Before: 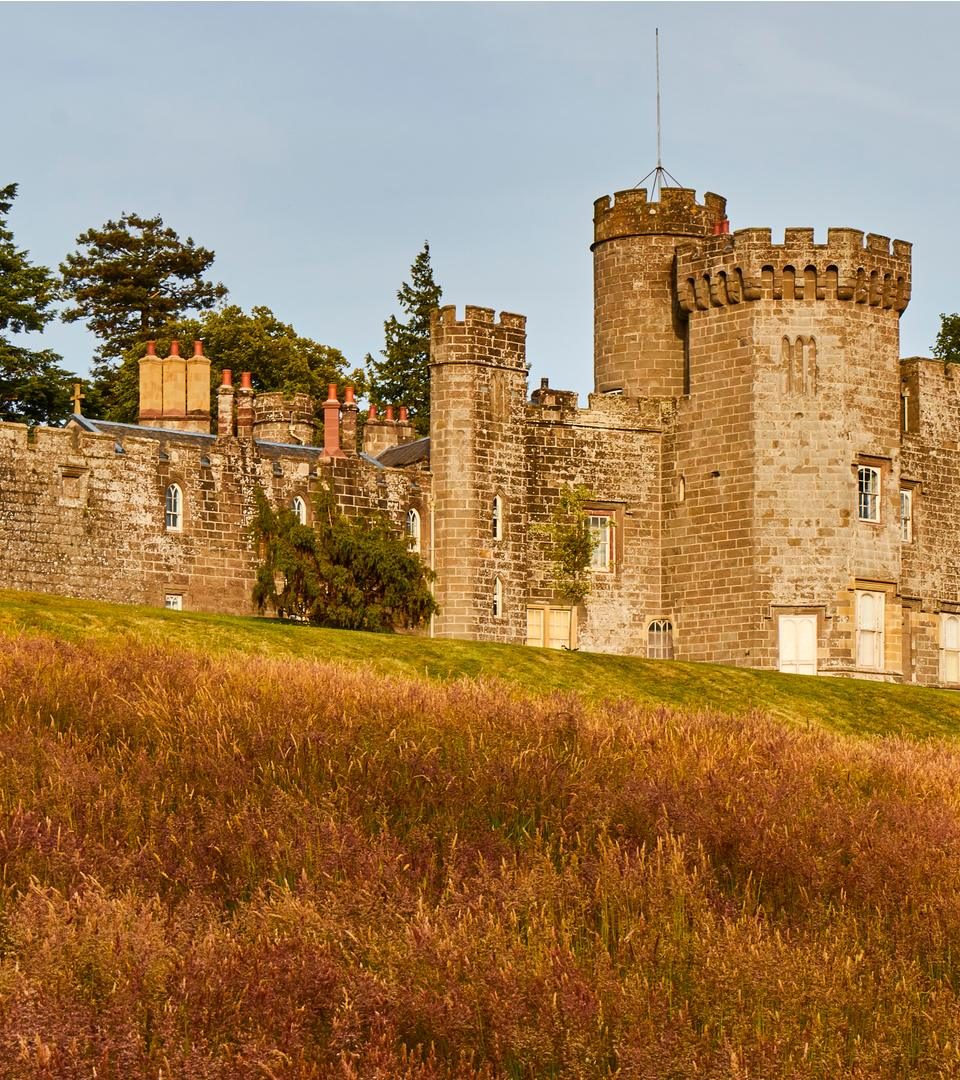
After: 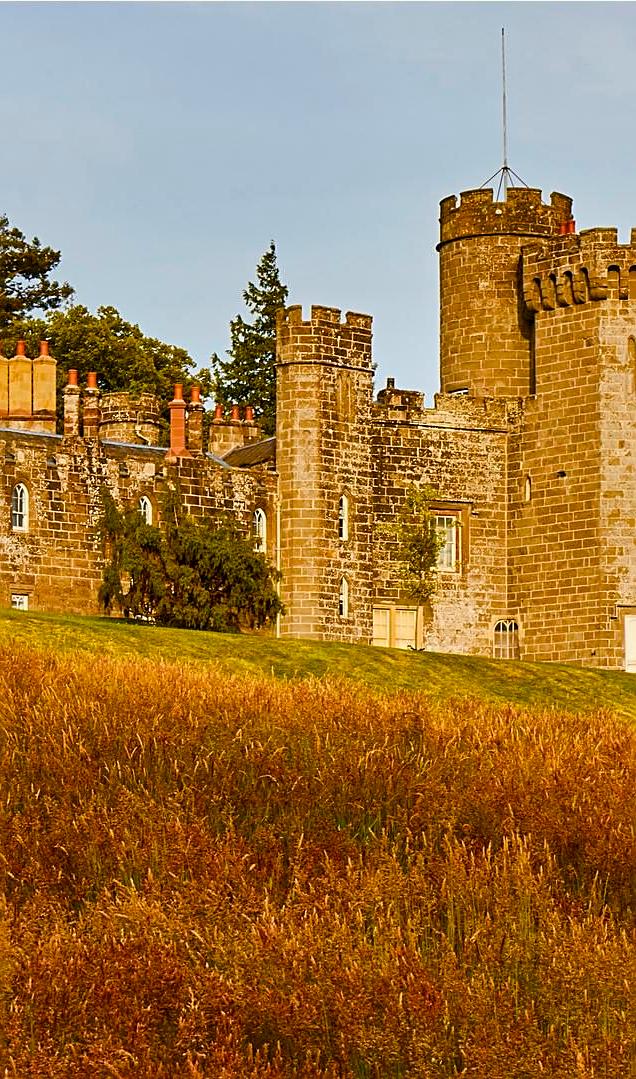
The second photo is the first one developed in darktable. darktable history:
sharpen: on, module defaults
local contrast: mode bilateral grid, contrast 11, coarseness 26, detail 115%, midtone range 0.2
color balance rgb: shadows lift › hue 87.11°, power › hue 61.55°, linear chroma grading › global chroma 15.587%, perceptual saturation grading › global saturation 20%, perceptual saturation grading › highlights -24.825%, perceptual saturation grading › shadows 50.335%, perceptual brilliance grading › global brilliance 1.625%, perceptual brilliance grading › highlights -3.555%, global vibrance 6.221%
crop and rotate: left 16.104%, right 17.587%
